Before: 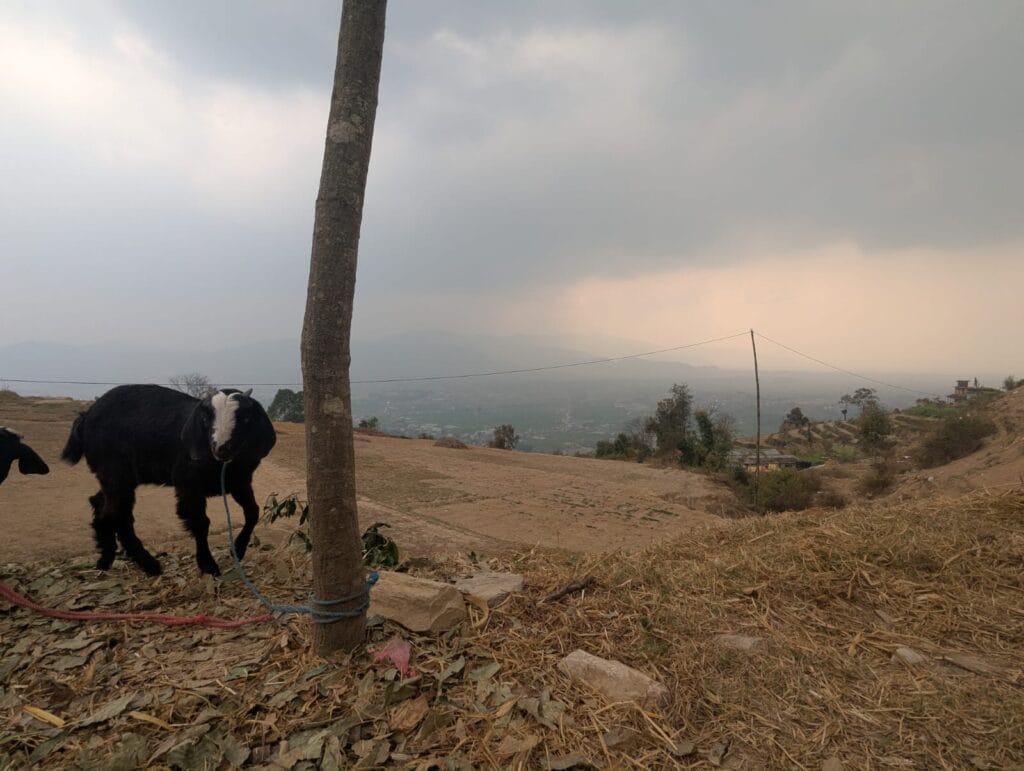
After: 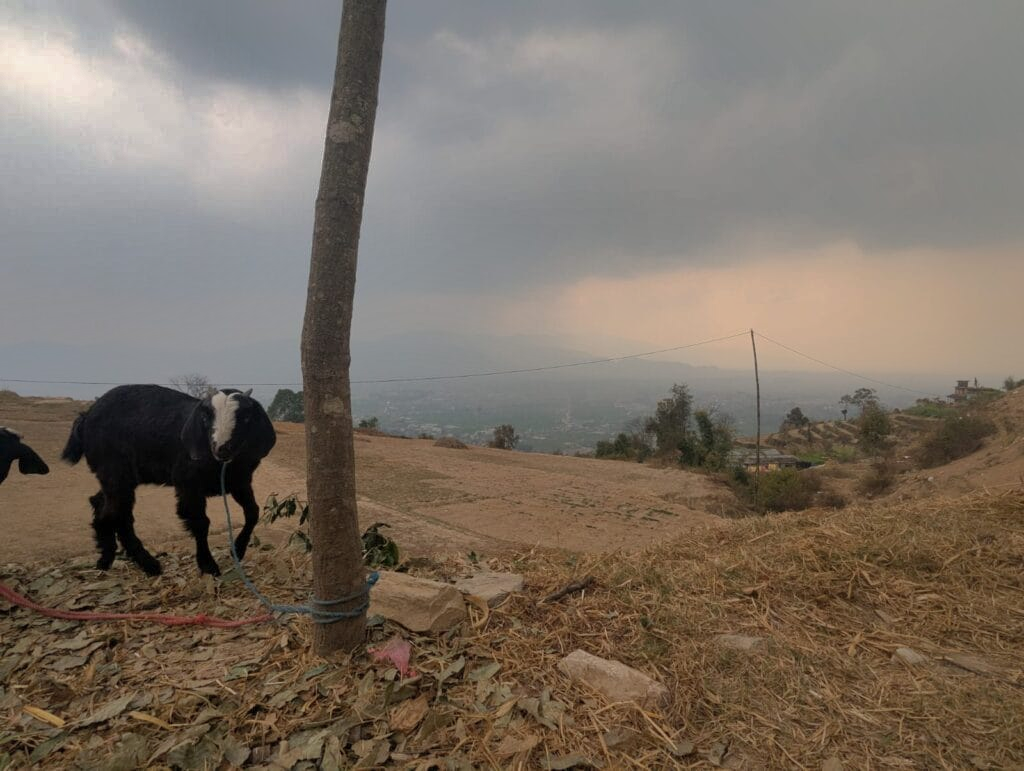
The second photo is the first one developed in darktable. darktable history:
shadows and highlights: shadows 38.43, highlights -74.54
